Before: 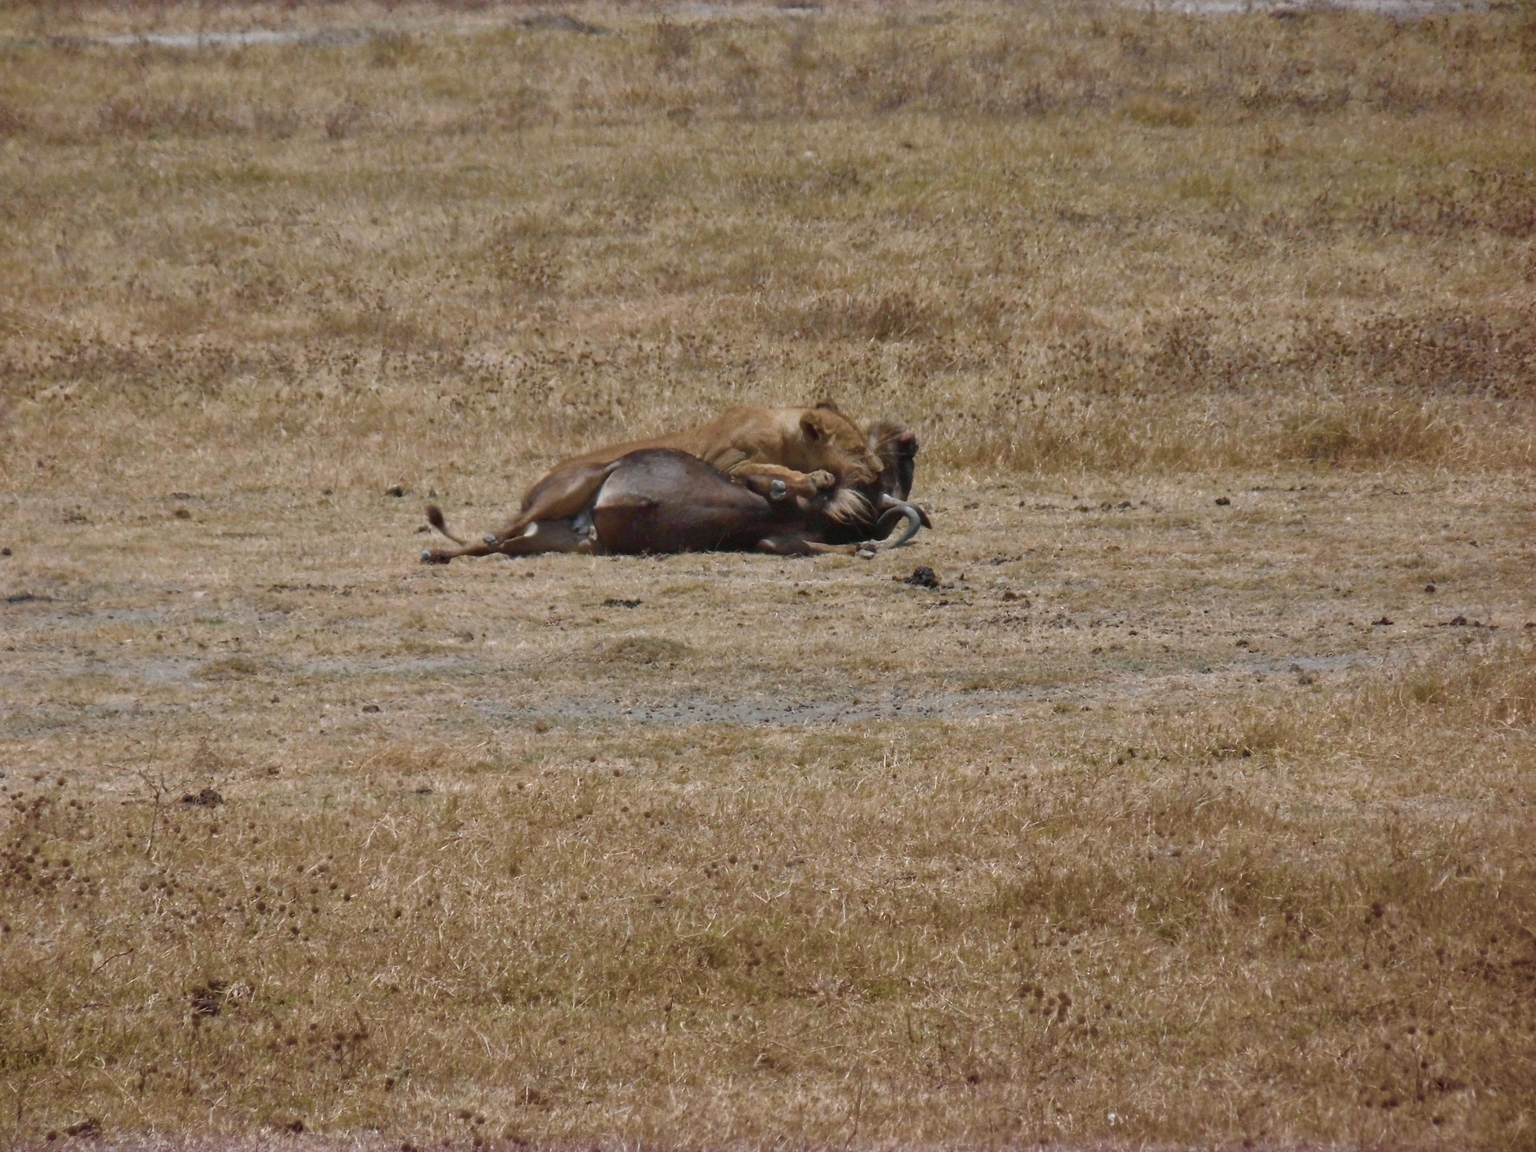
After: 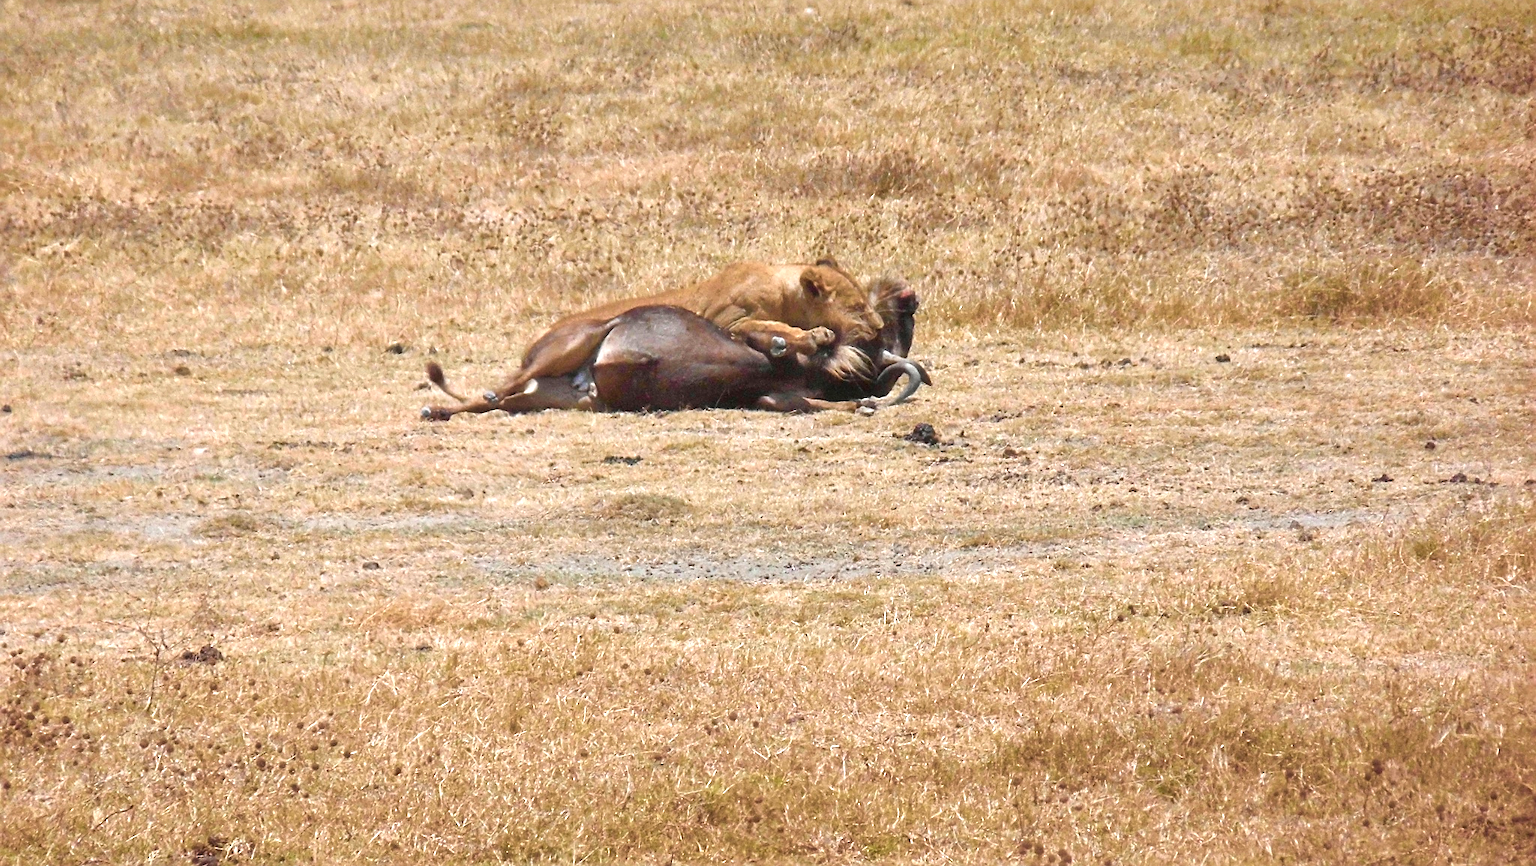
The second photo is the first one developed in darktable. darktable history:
haze removal: strength -0.052, adaptive false
crop and rotate: top 12.454%, bottom 12.331%
tone equalizer: -8 EV -0.39 EV, -7 EV -0.367 EV, -6 EV -0.306 EV, -5 EV -0.239 EV, -3 EV 0.227 EV, -2 EV 0.36 EV, -1 EV 0.403 EV, +0 EV 0.394 EV
exposure: black level correction 0, exposure 0.694 EV, compensate exposure bias true, compensate highlight preservation false
sharpen: amount 0.538
contrast brightness saturation: contrast 0.043, saturation 0.068
